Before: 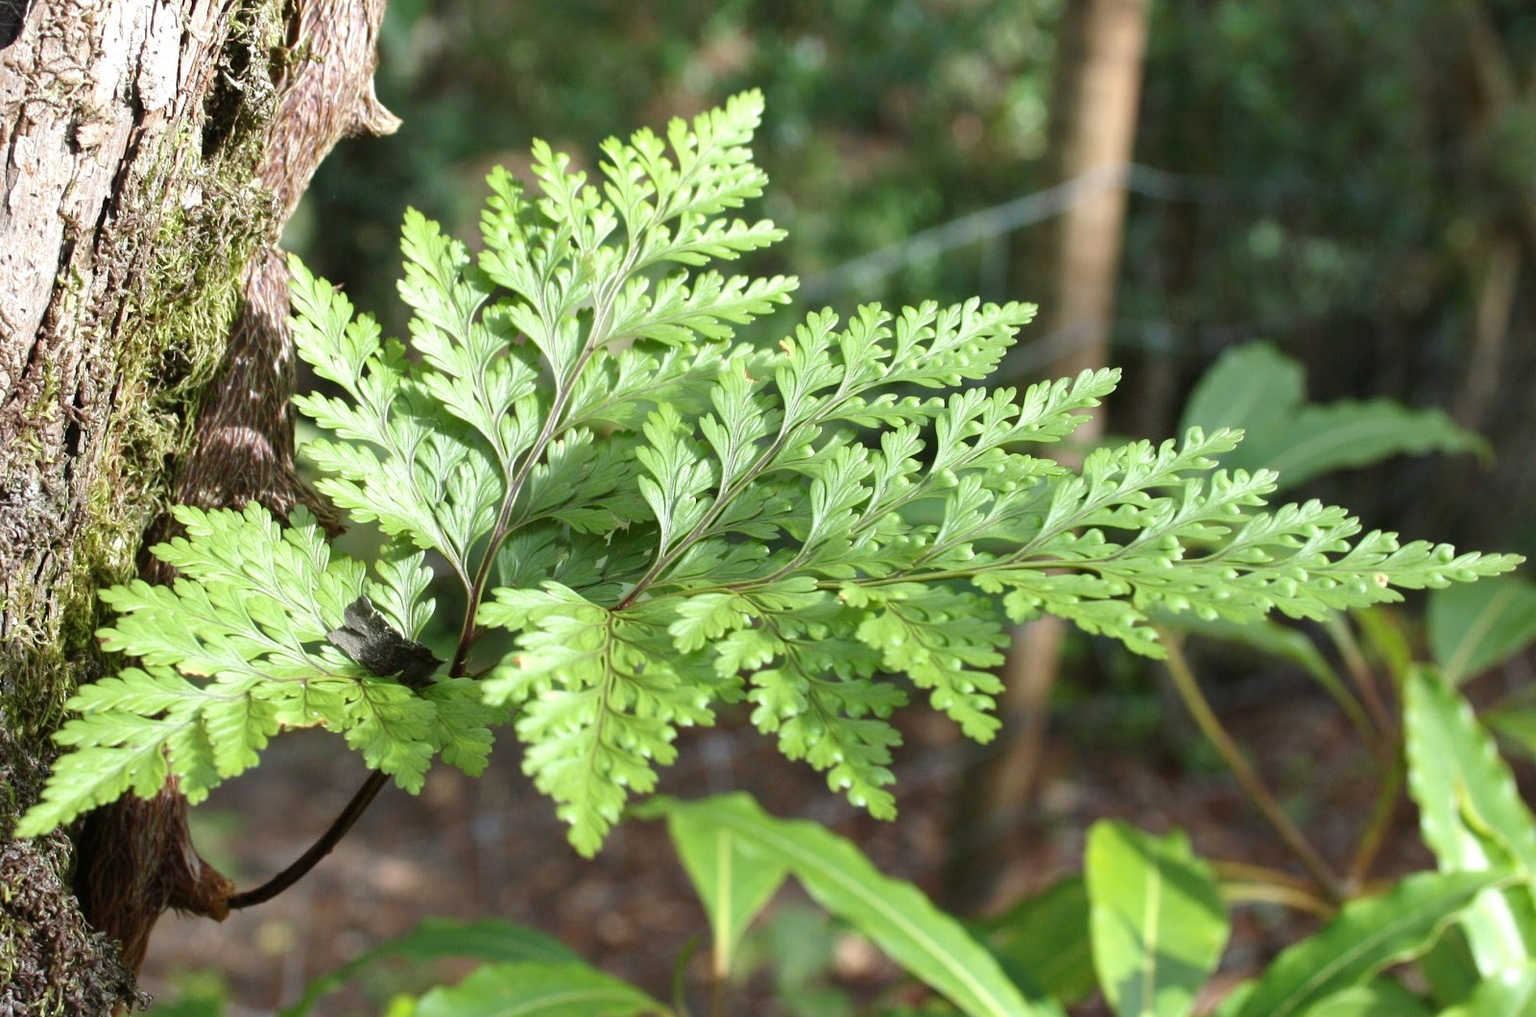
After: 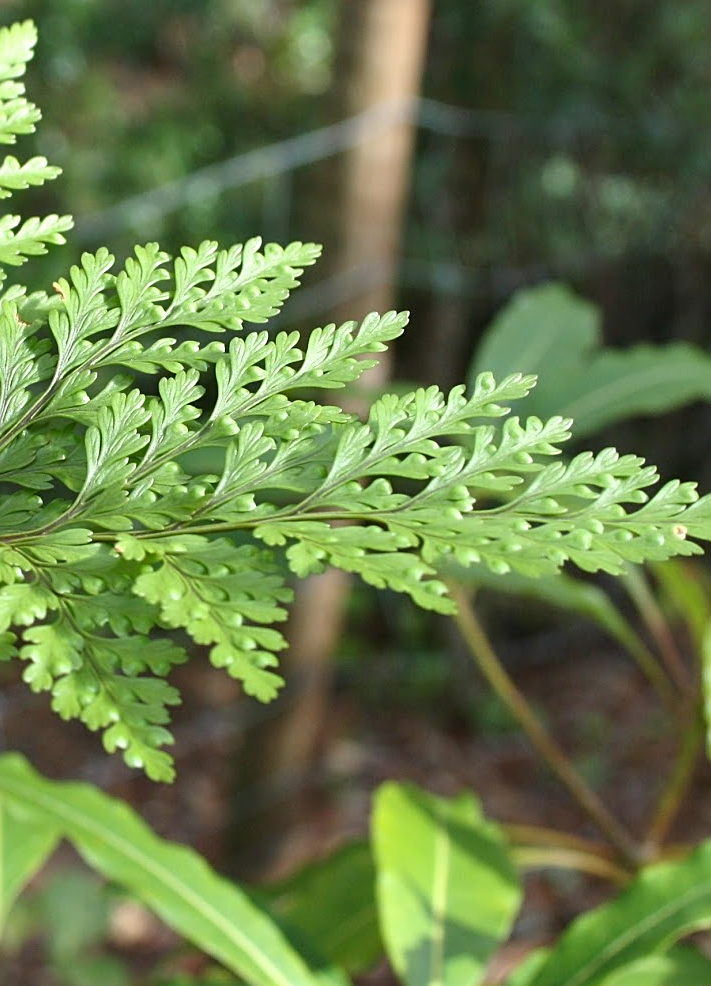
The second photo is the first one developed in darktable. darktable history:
sharpen: on, module defaults
crop: left 47.45%, top 6.842%, right 8.081%
shadows and highlights: radius 107.35, shadows 44.06, highlights -66.85, low approximation 0.01, soften with gaussian
